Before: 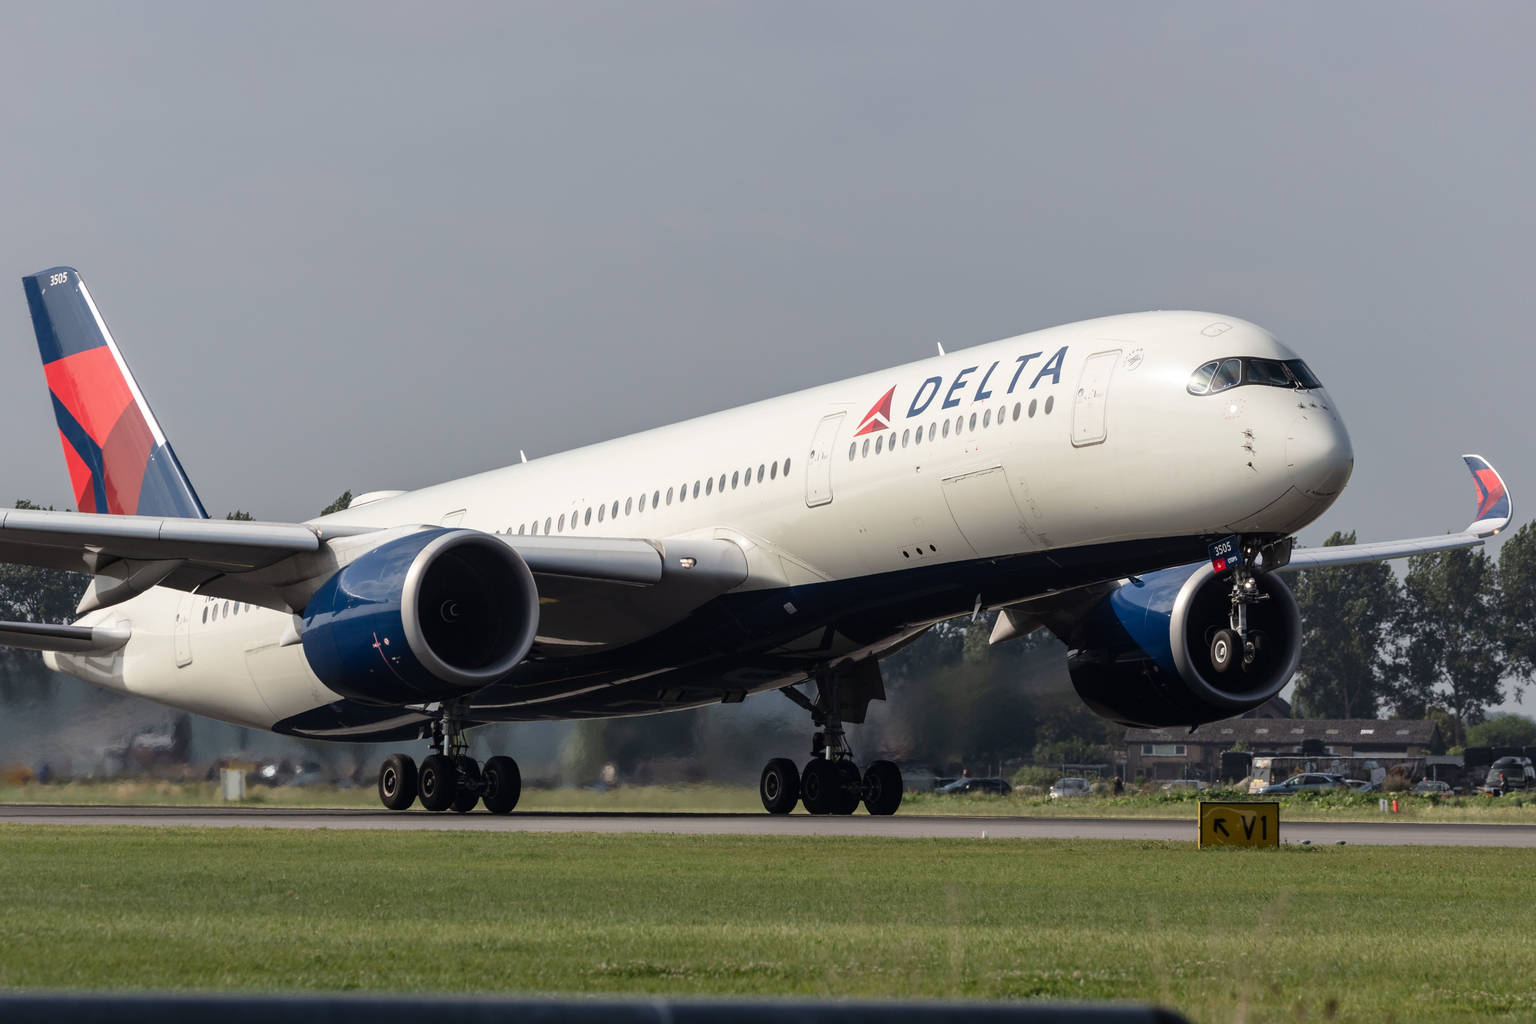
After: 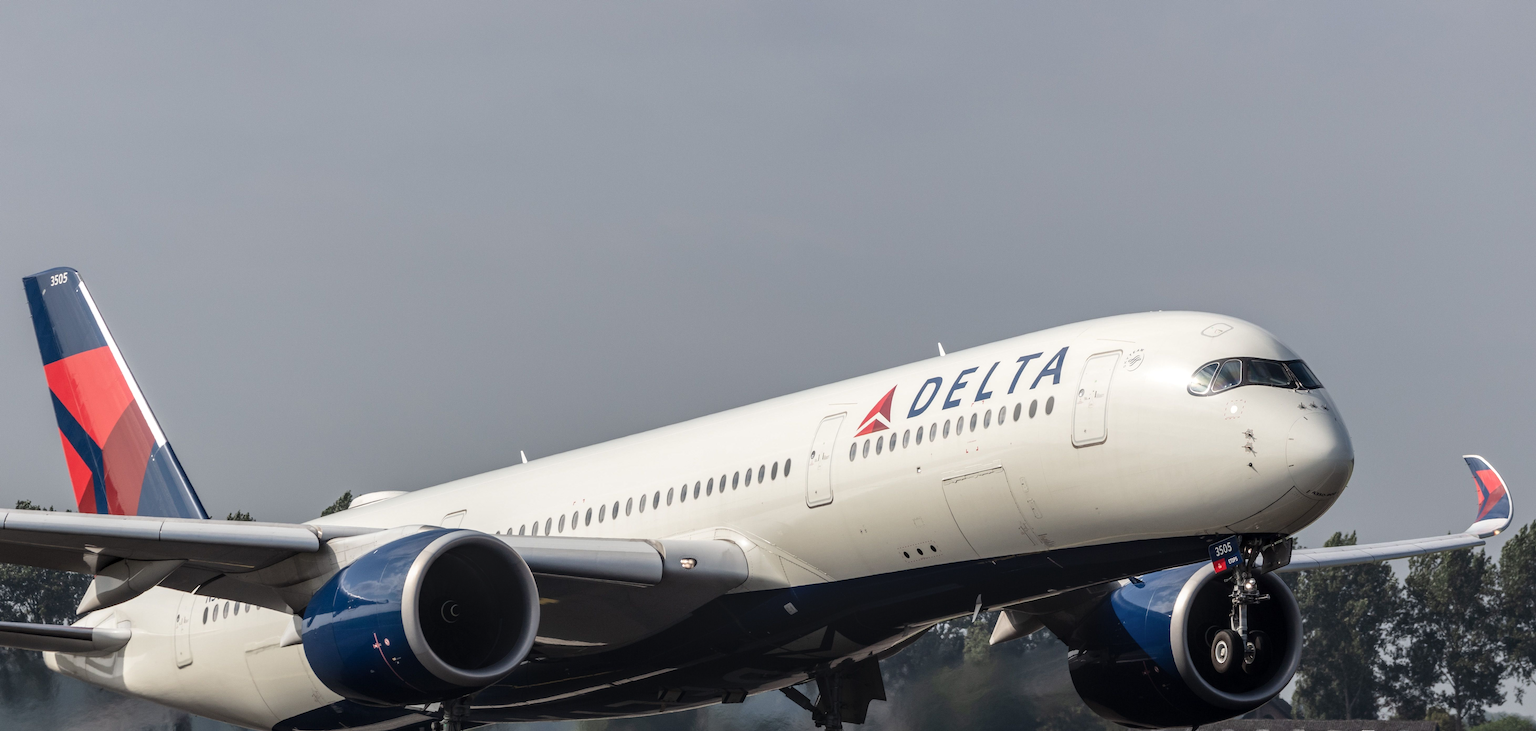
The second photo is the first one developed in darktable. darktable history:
crop: bottom 28.576%
local contrast: on, module defaults
